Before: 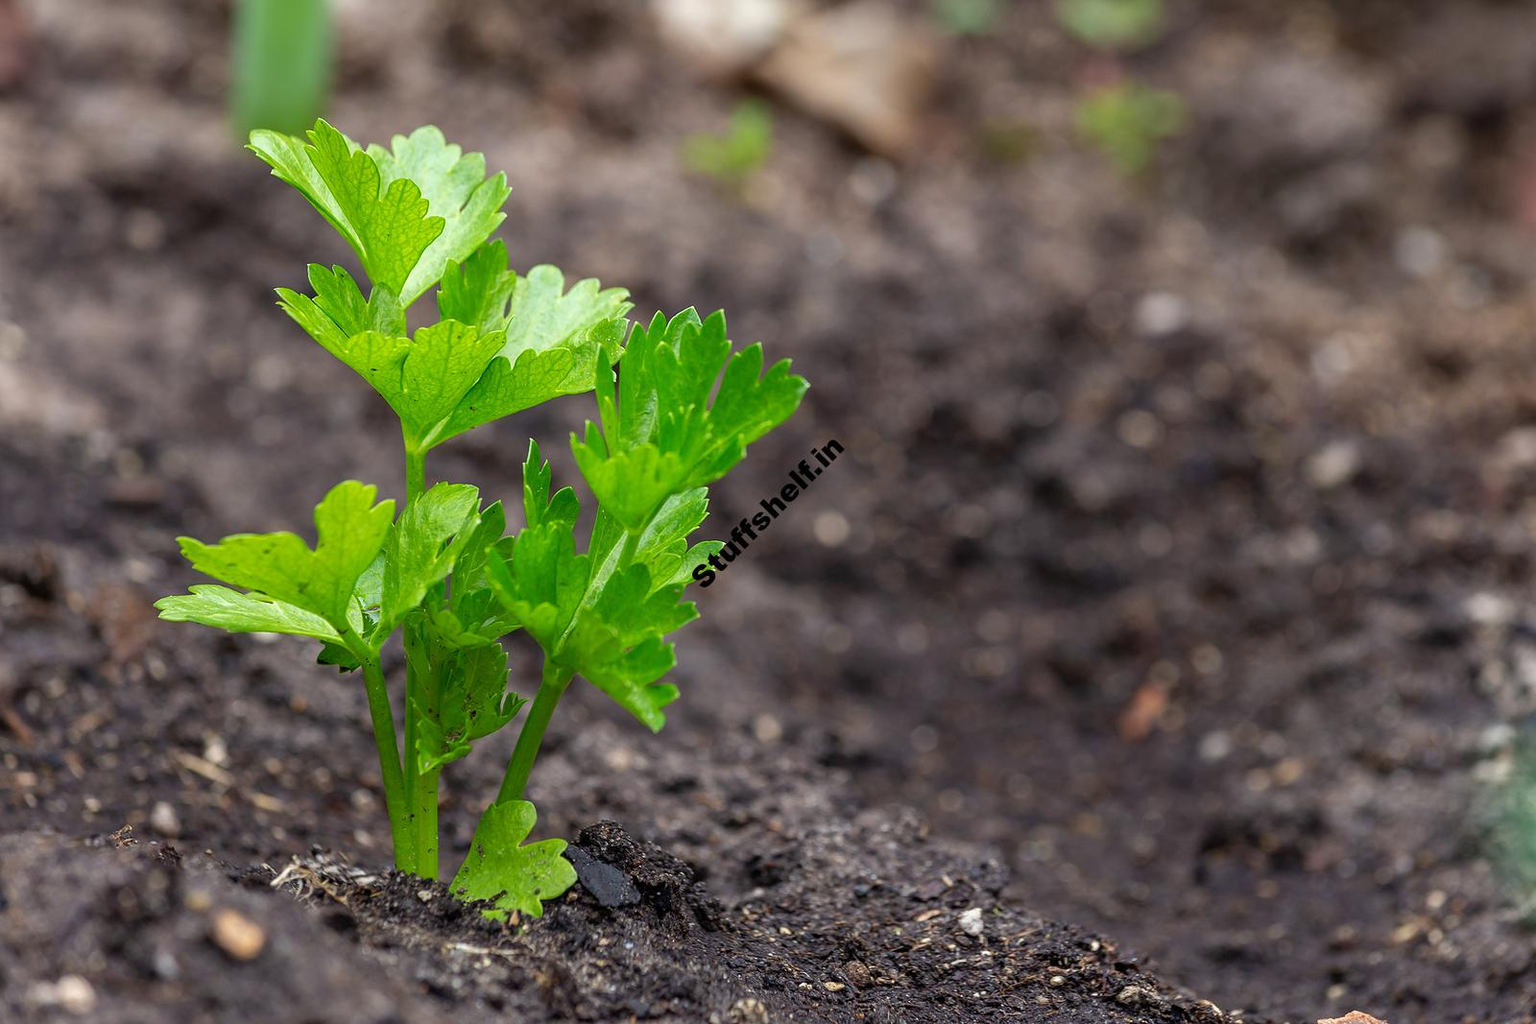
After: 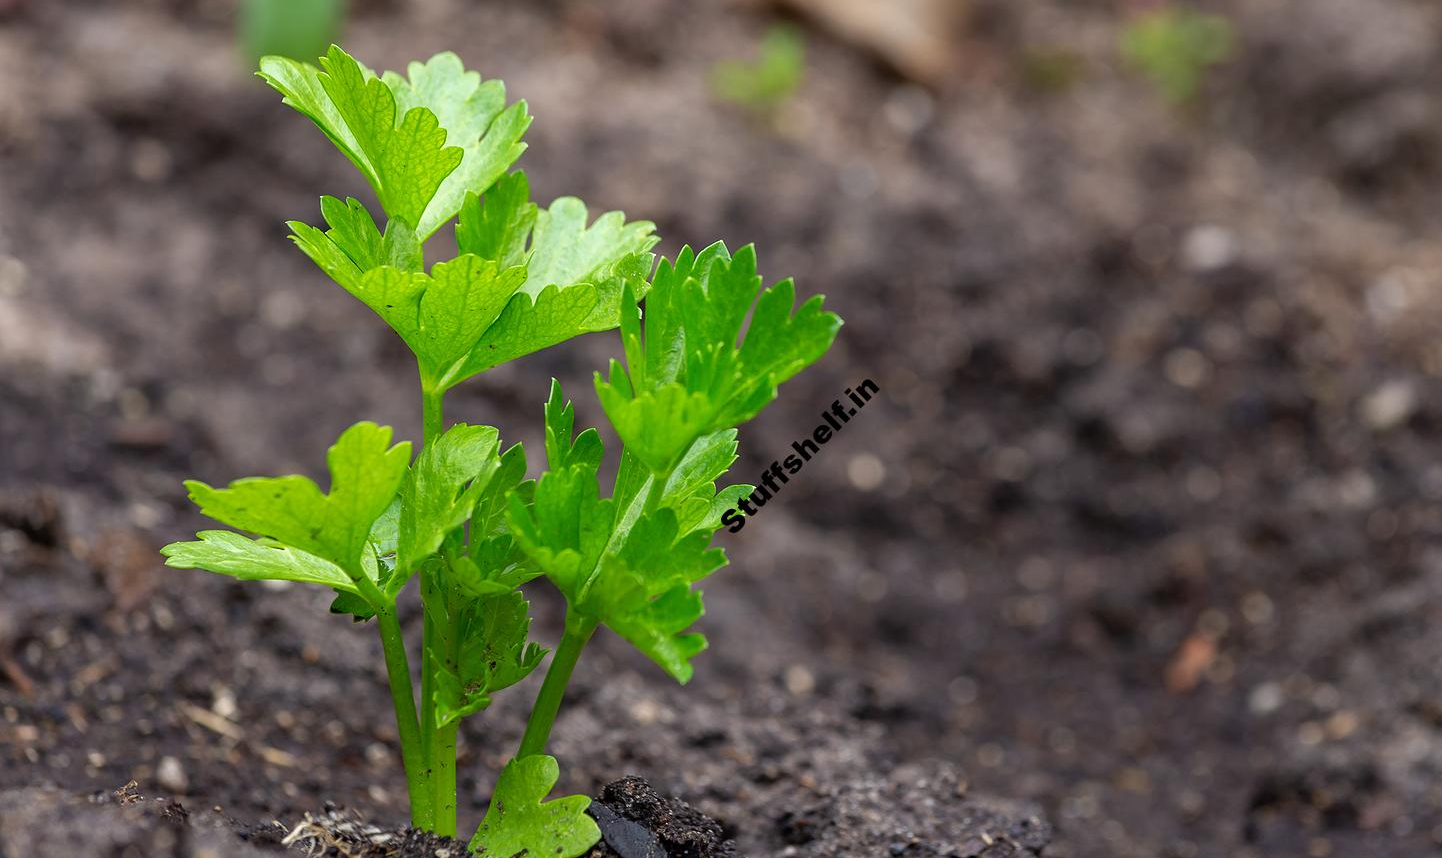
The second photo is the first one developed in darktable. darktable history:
crop: top 7.438%, right 9.858%, bottom 12.09%
